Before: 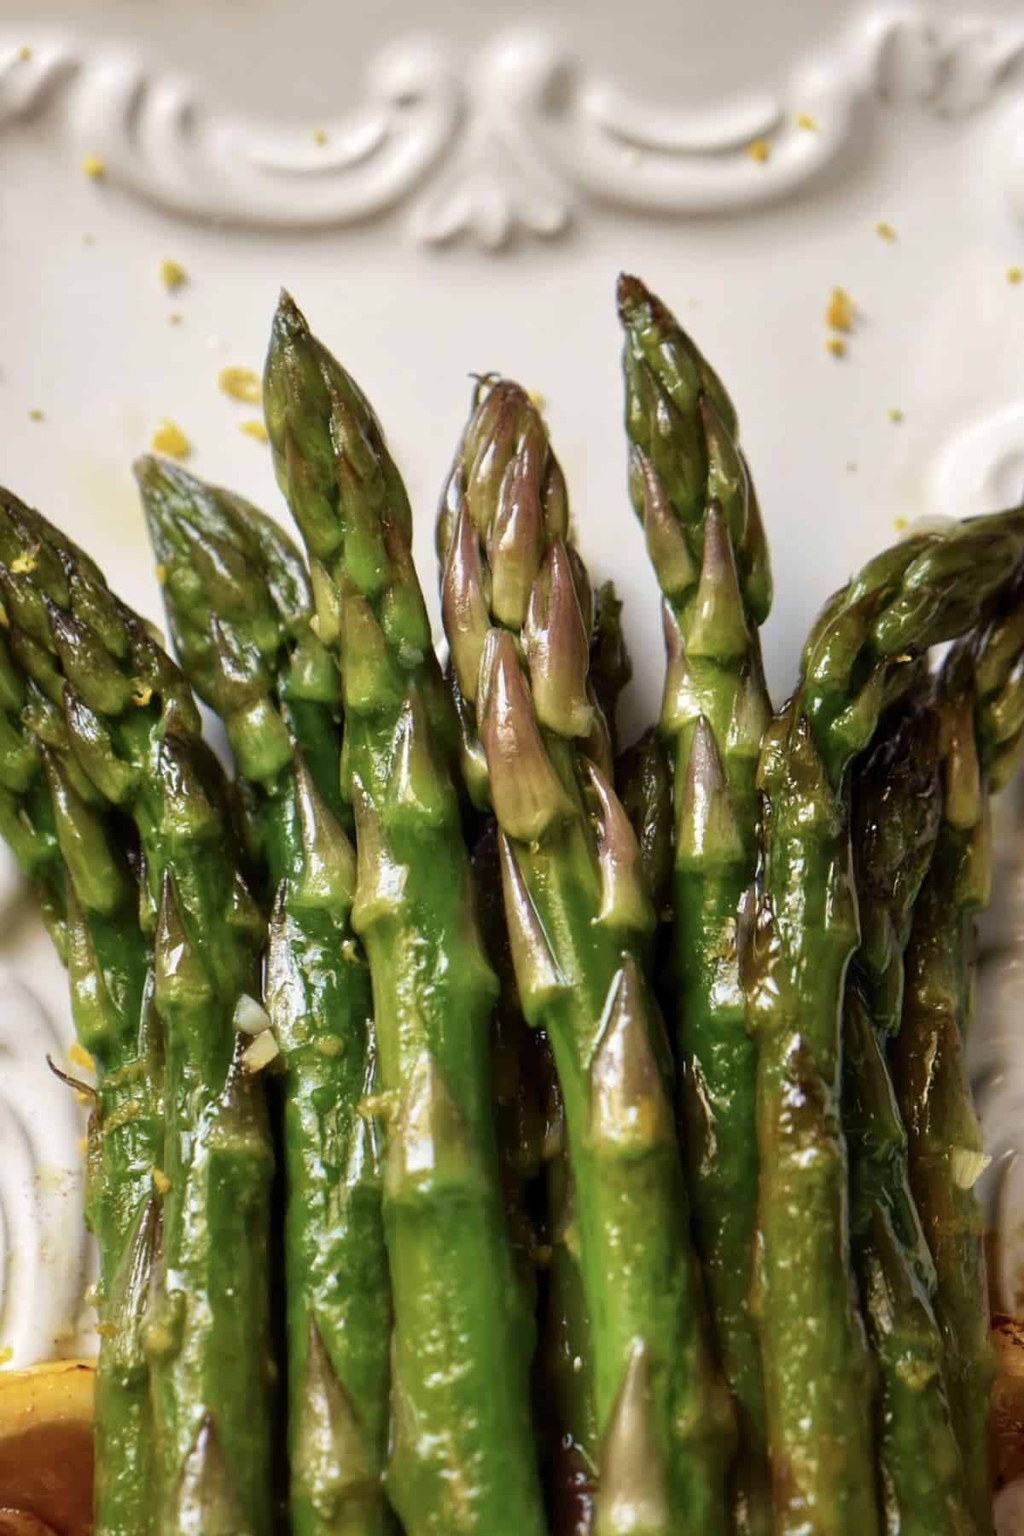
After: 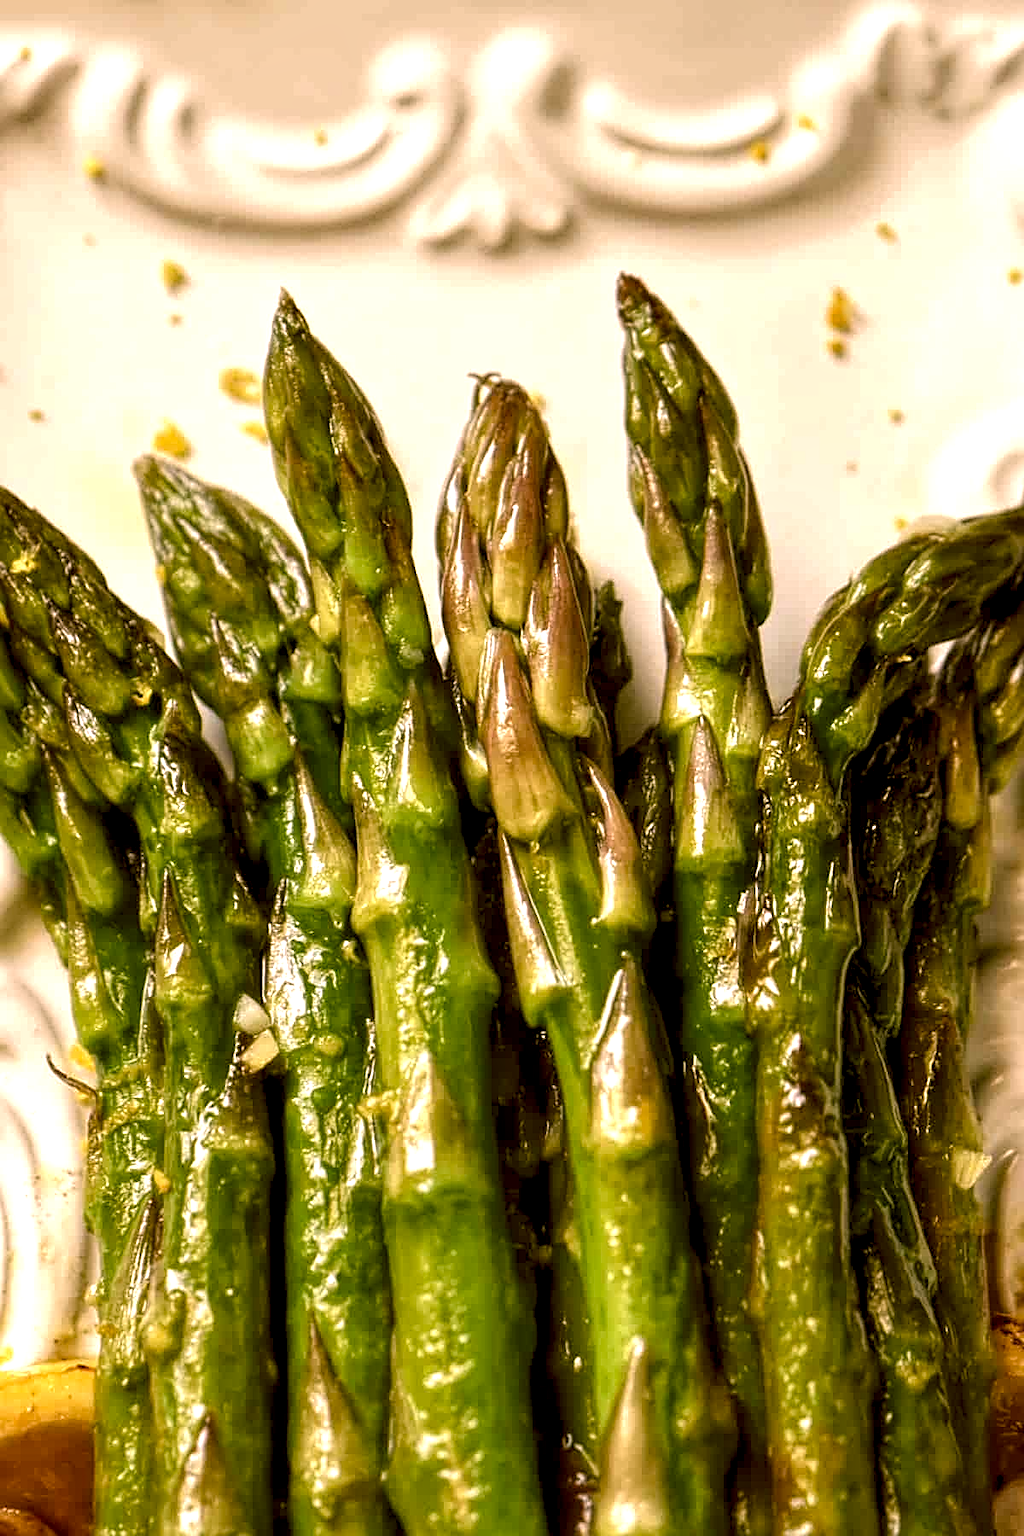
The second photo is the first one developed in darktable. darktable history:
color correction: highlights a* 8.86, highlights b* 15.01, shadows a* -0.542, shadows b* 27.12
local contrast: highlights 104%, shadows 101%, detail 201%, midtone range 0.2
exposure: exposure 0.377 EV, compensate highlight preservation false
color balance rgb: highlights gain › chroma 0.217%, highlights gain › hue 331.98°, perceptual saturation grading › global saturation 0.001%, perceptual saturation grading › mid-tones 11.368%
contrast brightness saturation: contrast 0.011, saturation -0.06
sharpen: on, module defaults
color calibration: x 0.342, y 0.357, temperature 5108.48 K
